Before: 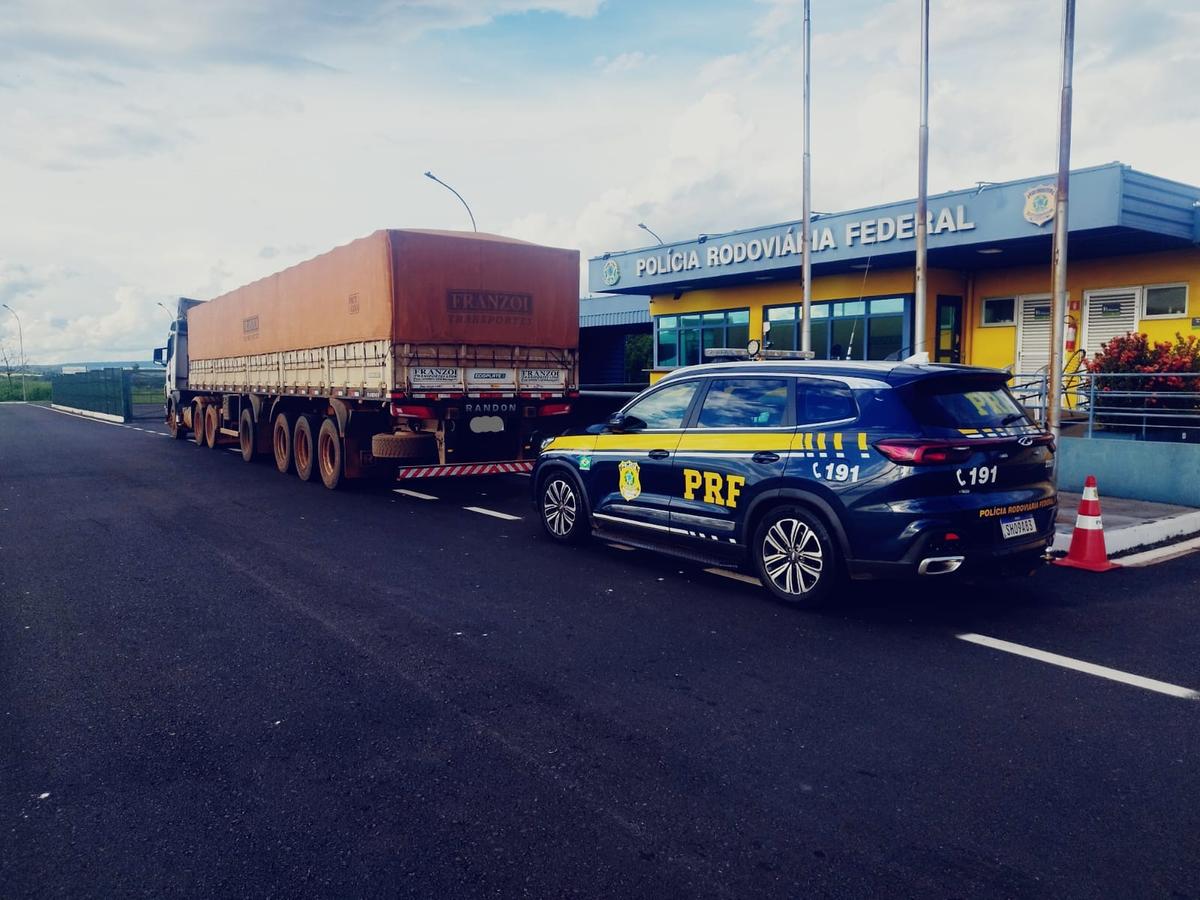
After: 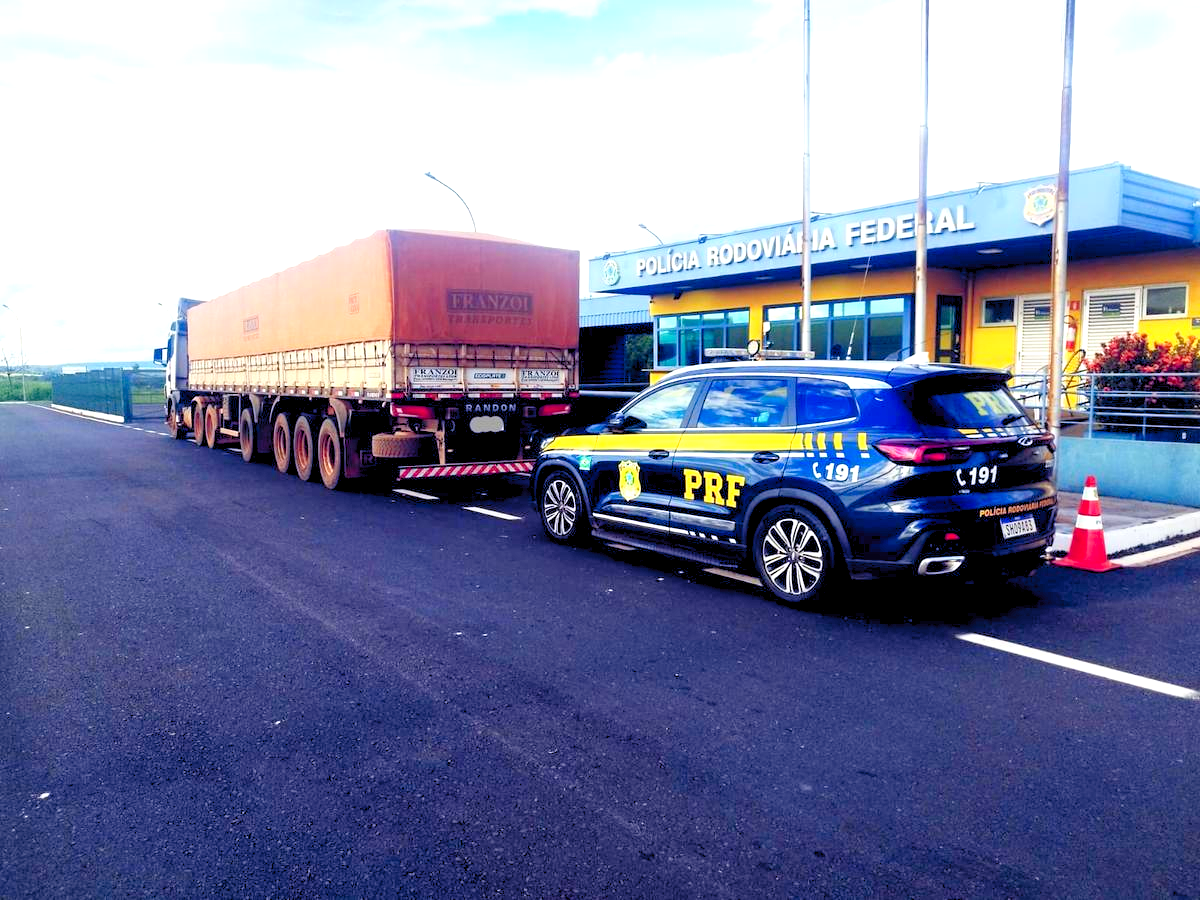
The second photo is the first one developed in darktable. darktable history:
base curve: curves: ch0 [(0, 0) (0.666, 0.806) (1, 1)]
levels: levels [0.036, 0.364, 0.827]
